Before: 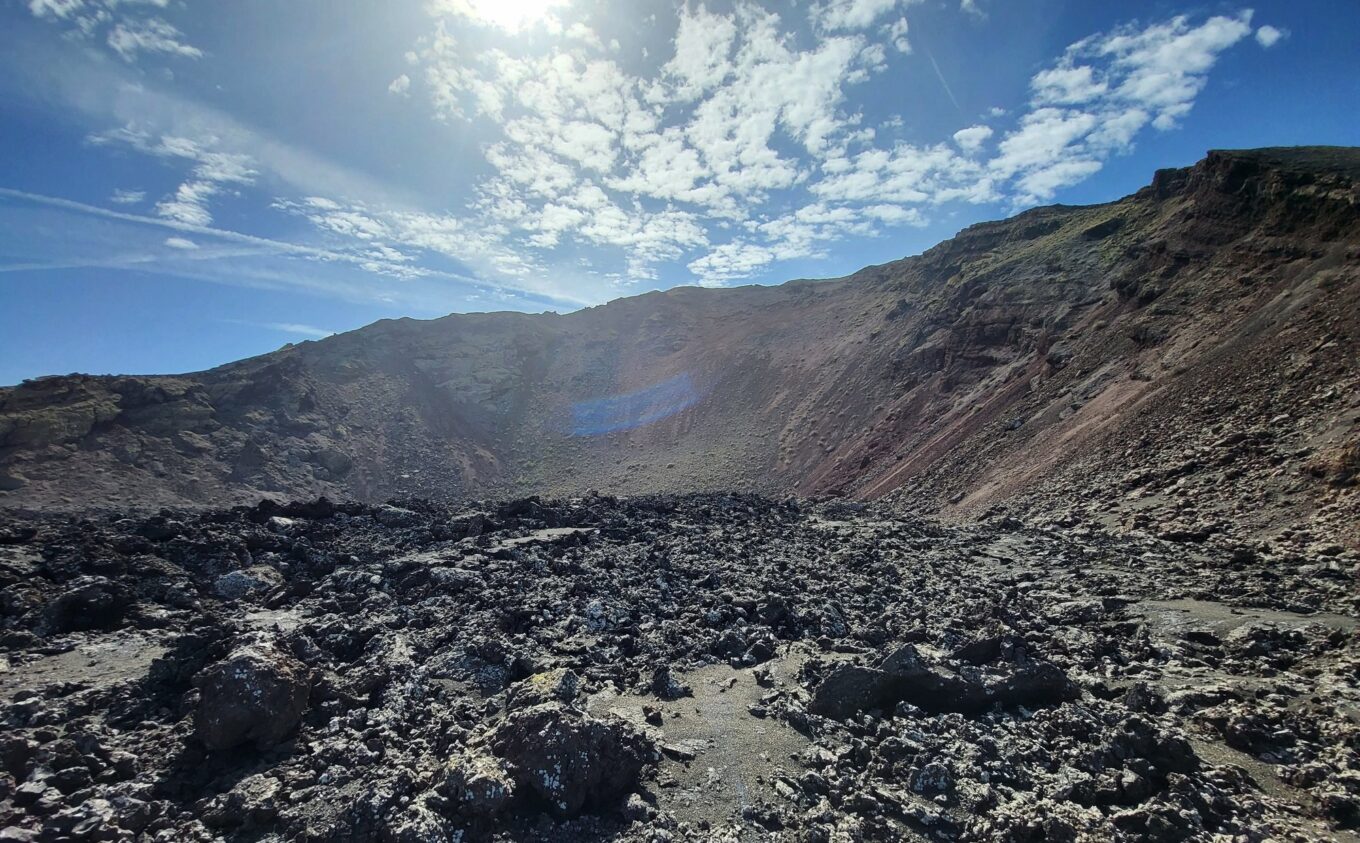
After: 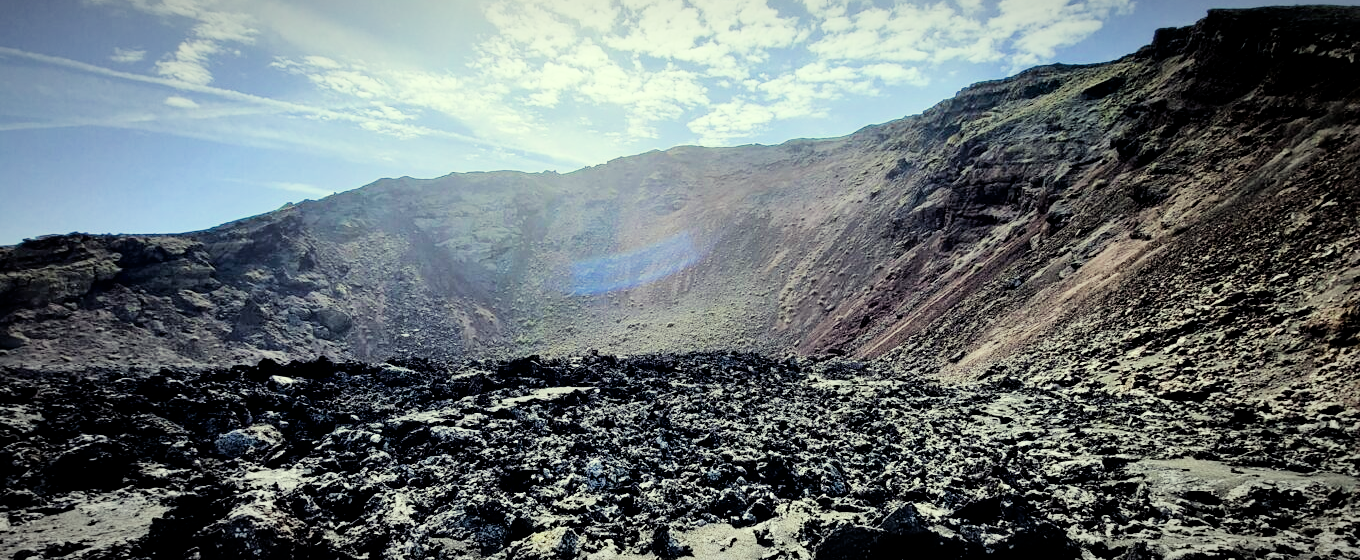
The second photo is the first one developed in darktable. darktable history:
color correction: highlights a* -5.94, highlights b* 11.19
color balance: gamma [0.9, 0.988, 0.975, 1.025], gain [1.05, 1, 1, 1]
crop: top 16.727%, bottom 16.727%
vignetting: fall-off radius 60%, automatic ratio true
color zones: curves: ch1 [(0, 0.469) (0.01, 0.469) (0.12, 0.446) (0.248, 0.469) (0.5, 0.5) (0.748, 0.5) (0.99, 0.469) (1, 0.469)]
exposure: black level correction 0.011, exposure 1.088 EV, compensate exposure bias true, compensate highlight preservation false
tone equalizer: on, module defaults
filmic rgb: black relative exposure -5 EV, hardness 2.88, contrast 1.3, highlights saturation mix -30%
